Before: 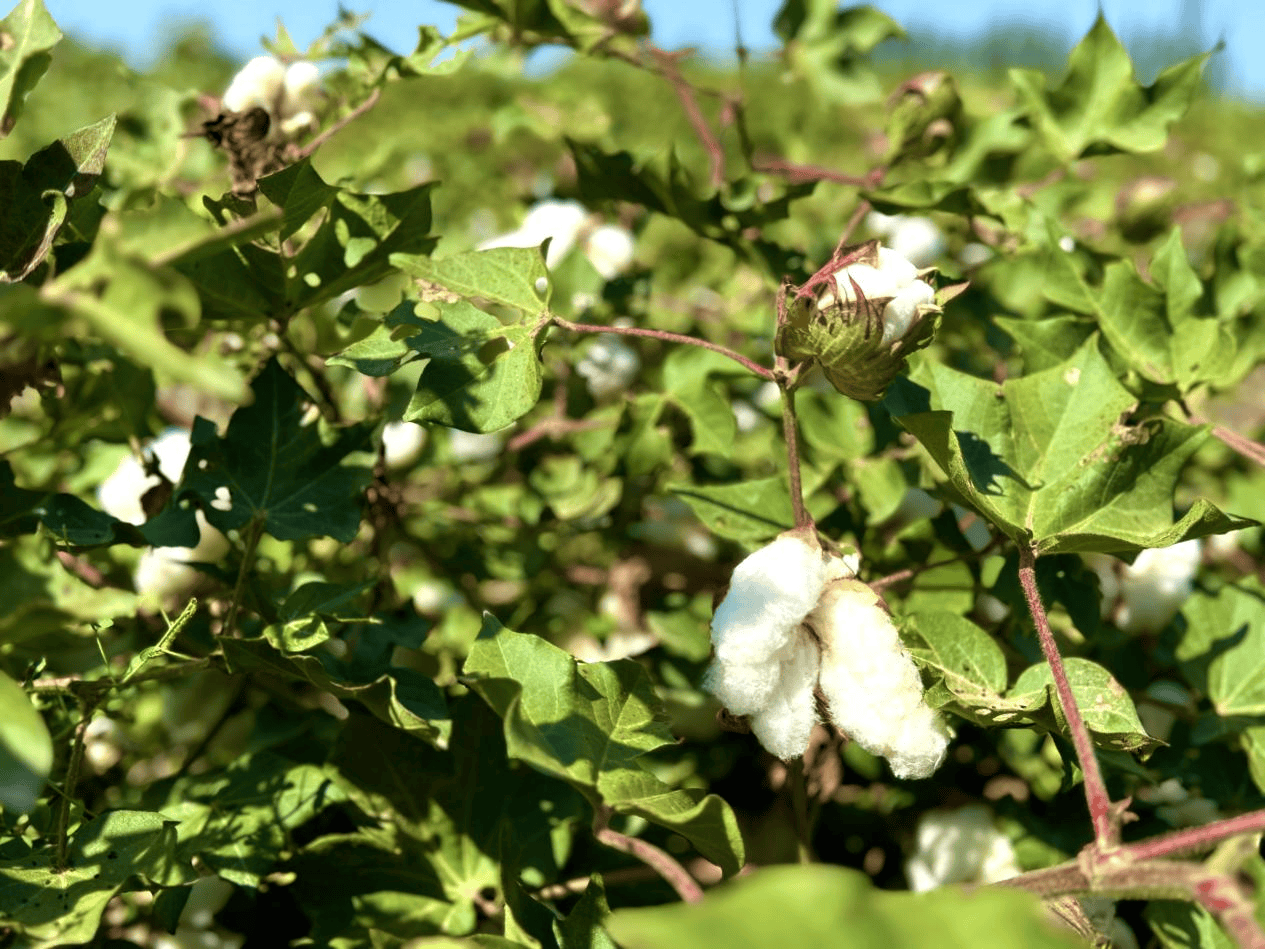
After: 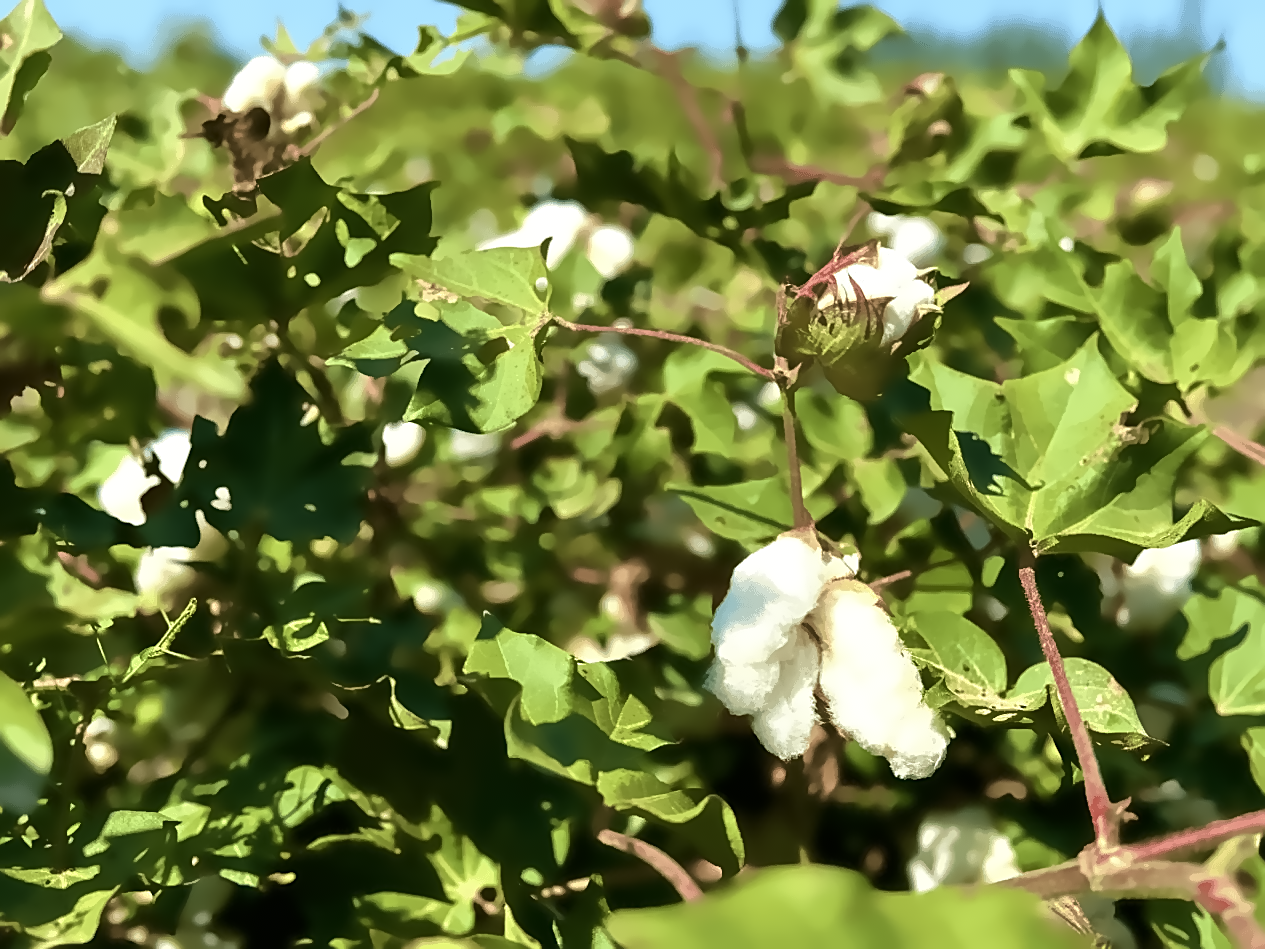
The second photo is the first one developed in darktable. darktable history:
astrophoto denoise: patch size 4, strength 100%, luma 25% | blend: blend mode average, opacity 100%; mask: uniform (no mask)
sharpen: on, module defaults
contrast equalizer: octaves 7, y [[0.5, 0.502, 0.506, 0.511, 0.52, 0.537], [0.5 ×6], [0.505, 0.509, 0.518, 0.534, 0.553, 0.561], [0 ×6], [0 ×6]]
denoise (profiled) "2": strength 0.5, central pixel weight 0, a [-1, 0, 0], y [[0, 0, 0.5 ×5] ×4, [0.5 ×7], [0.5 ×7]], fix various bugs in algorithm false, upgrade profiled transform false, color mode RGB, compensate highlight preservation false | blend: blend mode average, opacity 25%; mask: uniform (no mask)
denoise (profiled) #2: patch size 4, central pixel weight 0, a [-1, 0, 0], y [[0, 0, 0.5 ×5] ×4, [0.5 ×7], [0.5 ×7]], fix various bugs in algorithm false, upgrade profiled transform false, color mode RGB, compensate highlight preservation false | blend: blend mode HSV color, opacity 50%; mask: uniform (no mask)
denoise (profiled) "1": patch size 4, central pixel weight 0, a [-1, 0, 0], mode non-local means, y [[0, 0, 0.5 ×5] ×4, [0.5 ×7], [0.5 ×7]], fix various bugs in algorithm false, upgrade profiled transform false, color mode RGB, compensate highlight preservation false | blend: blend mode HSV value, opacity 20%; mask: uniform (no mask)
surface blur "1": radius 9, red 0.1, green 0.05, blue 0.1 | blend: blend mode HSV color, opacity 50%; mask: uniform (no mask)
surface blur "2": radius 5, red 0.1, green 0.05, blue 0.1 | blend: blend mode average, opacity 25%; mask: uniform (no mask)
